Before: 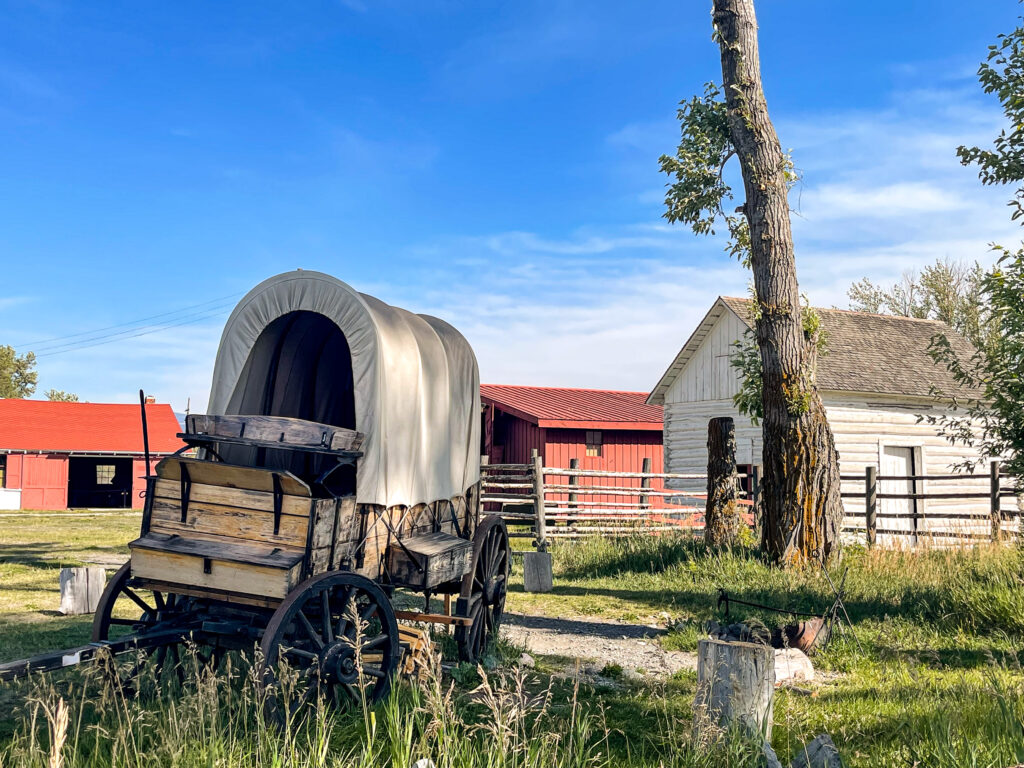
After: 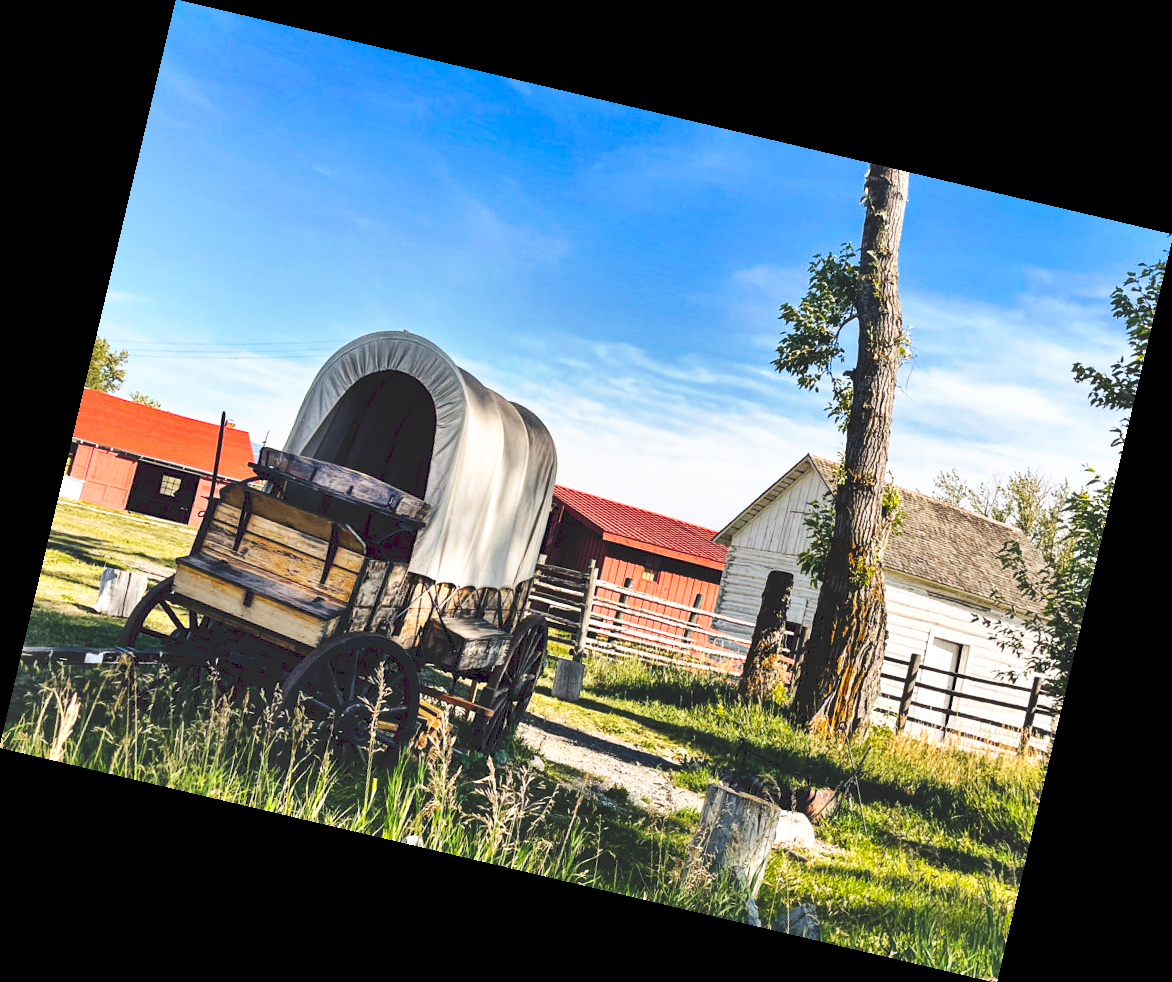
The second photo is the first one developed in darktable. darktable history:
rotate and perspective: rotation 13.27°, automatic cropping off
tone equalizer: on, module defaults
shadows and highlights: shadows 40, highlights -54, highlights color adjustment 46%, low approximation 0.01, soften with gaussian
tone curve: curves: ch0 [(0, 0) (0.003, 0.156) (0.011, 0.156) (0.025, 0.161) (0.044, 0.161) (0.069, 0.161) (0.1, 0.166) (0.136, 0.168) (0.177, 0.179) (0.224, 0.202) (0.277, 0.241) (0.335, 0.296) (0.399, 0.378) (0.468, 0.484) (0.543, 0.604) (0.623, 0.728) (0.709, 0.822) (0.801, 0.918) (0.898, 0.98) (1, 1)], preserve colors none
